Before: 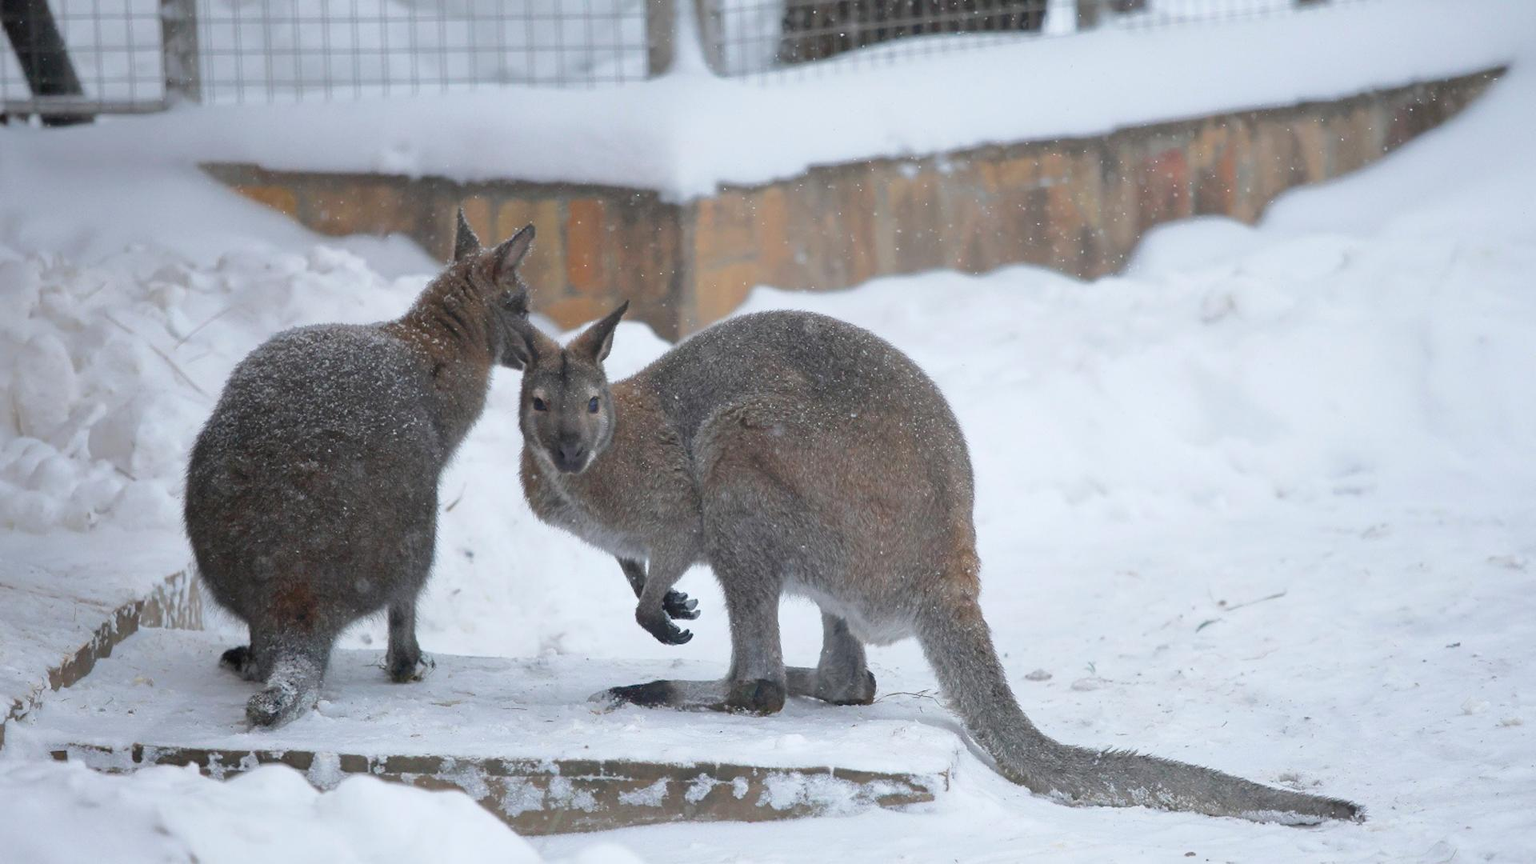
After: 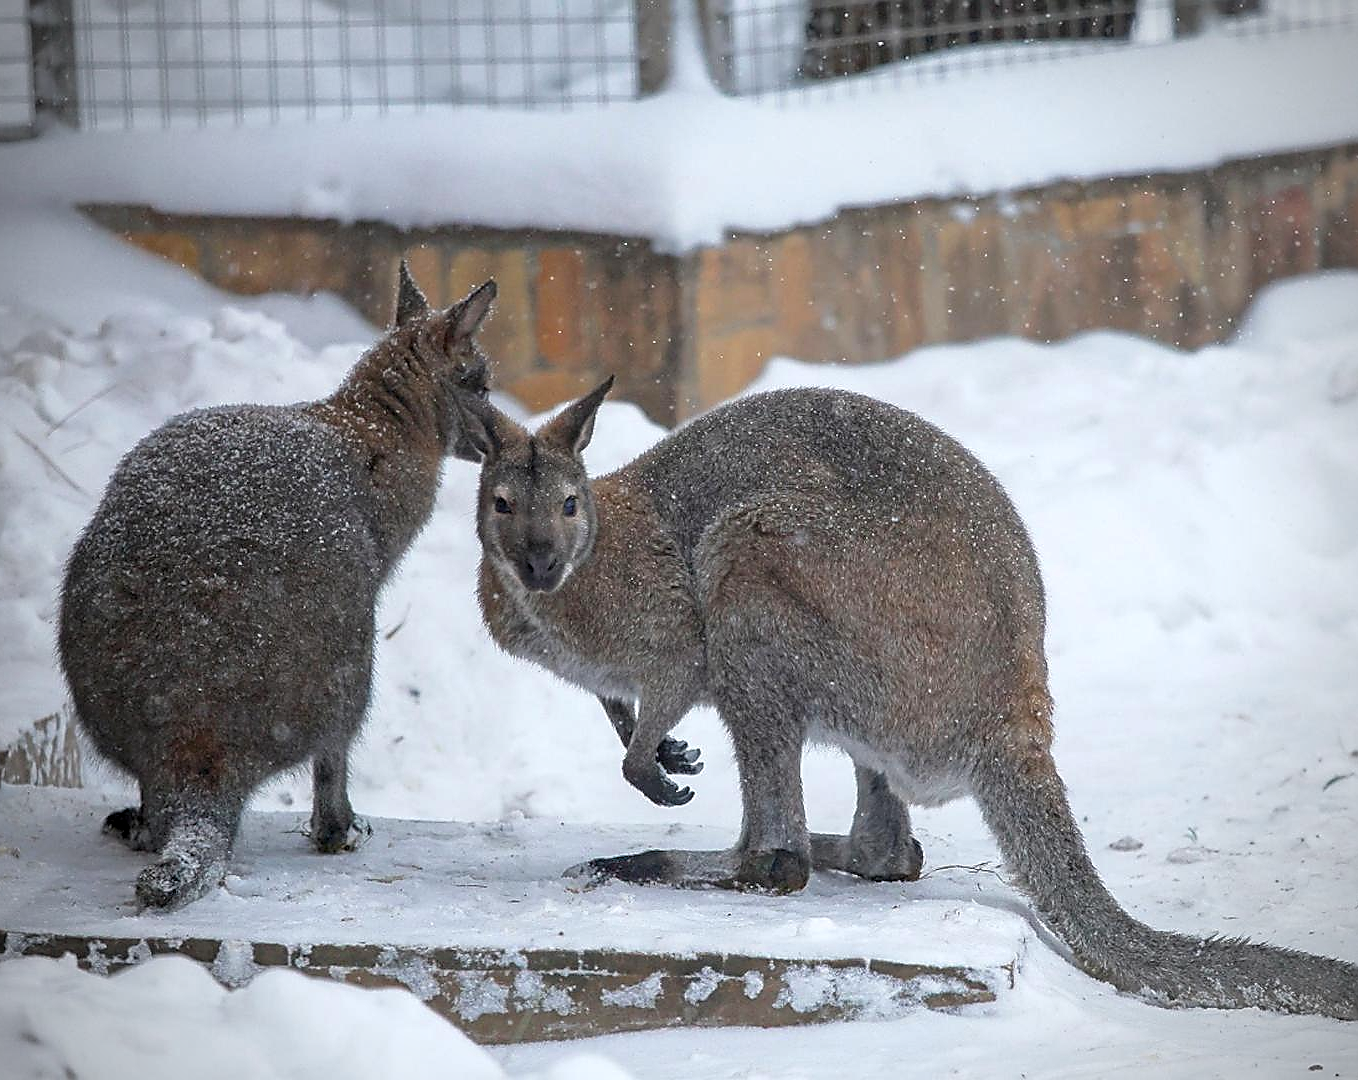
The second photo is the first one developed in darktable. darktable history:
sharpen: radius 1.391, amount 1.255, threshold 0.767
exposure: compensate highlight preservation false
crop and rotate: left 8.98%, right 20.266%
haze removal: compatibility mode true, adaptive false
levels: levels [0.016, 0.492, 0.969]
local contrast: on, module defaults
vignetting: on, module defaults
